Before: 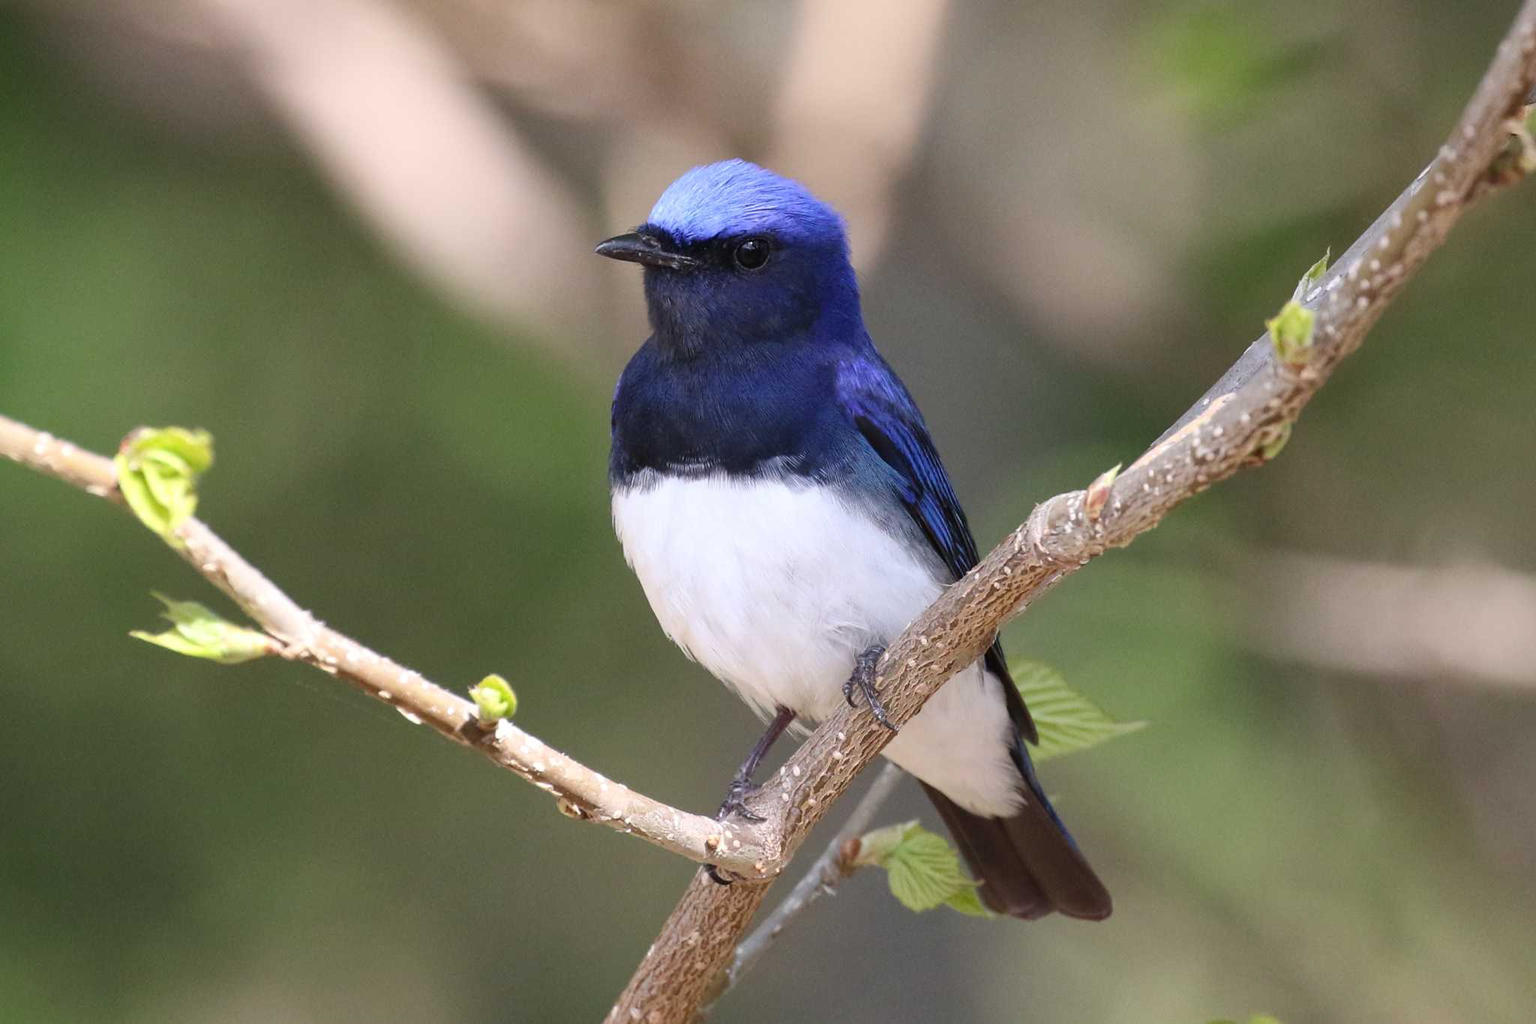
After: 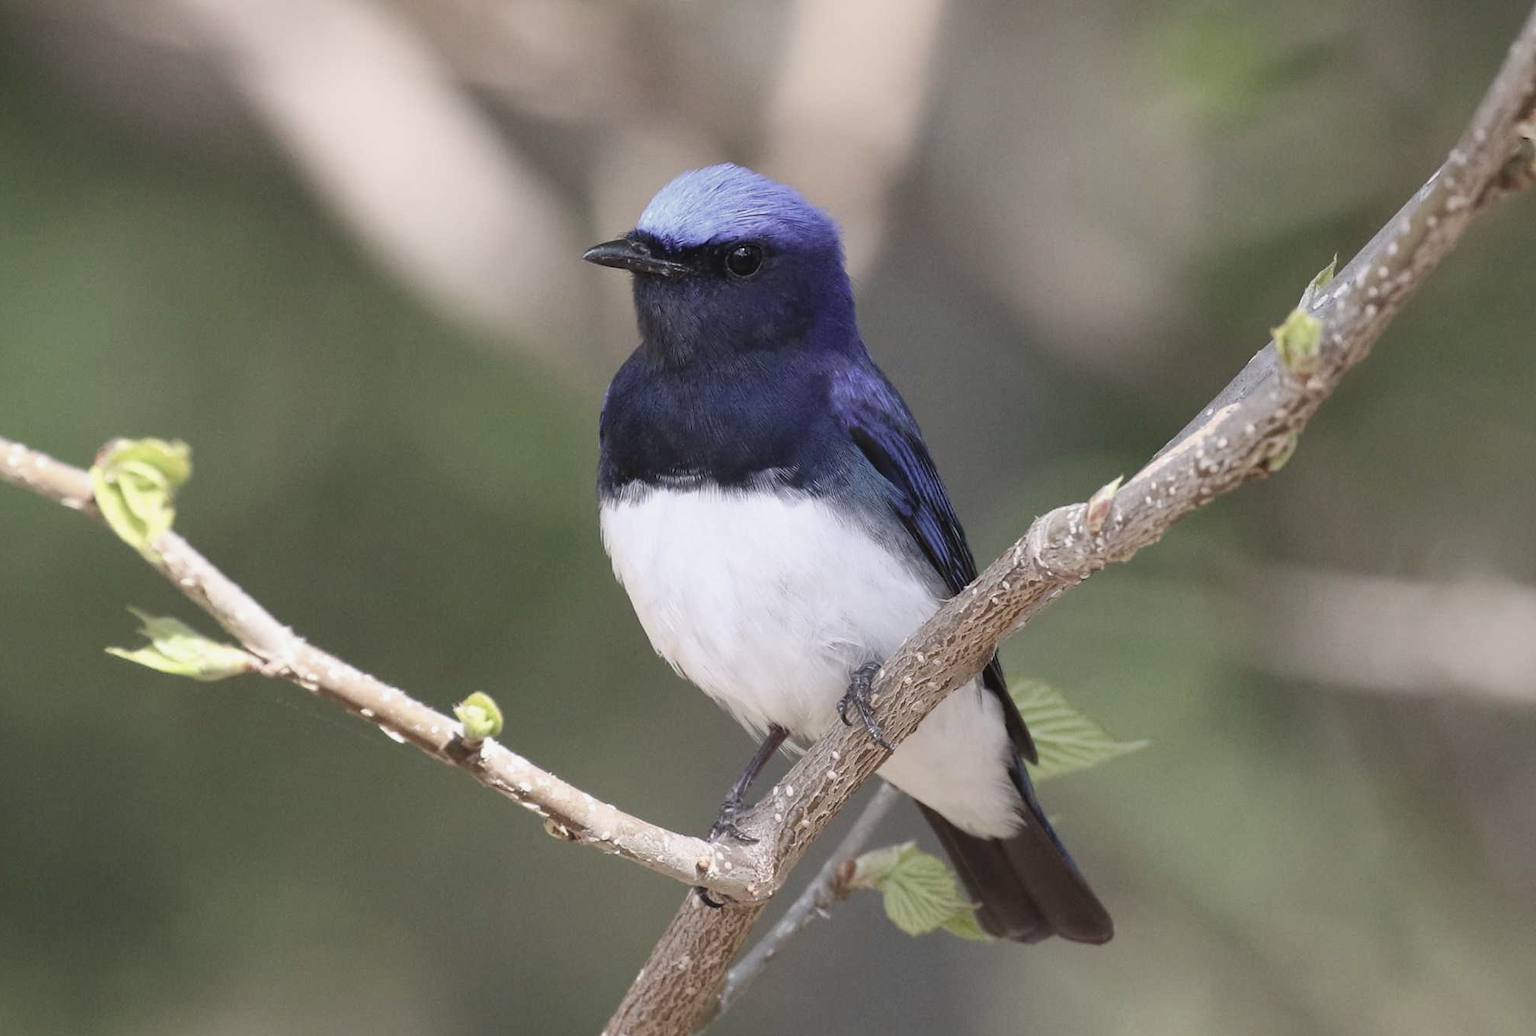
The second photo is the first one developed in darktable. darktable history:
crop and rotate: left 1.774%, right 0.757%, bottom 1.289%
contrast brightness saturation: contrast -0.065, saturation -0.394
